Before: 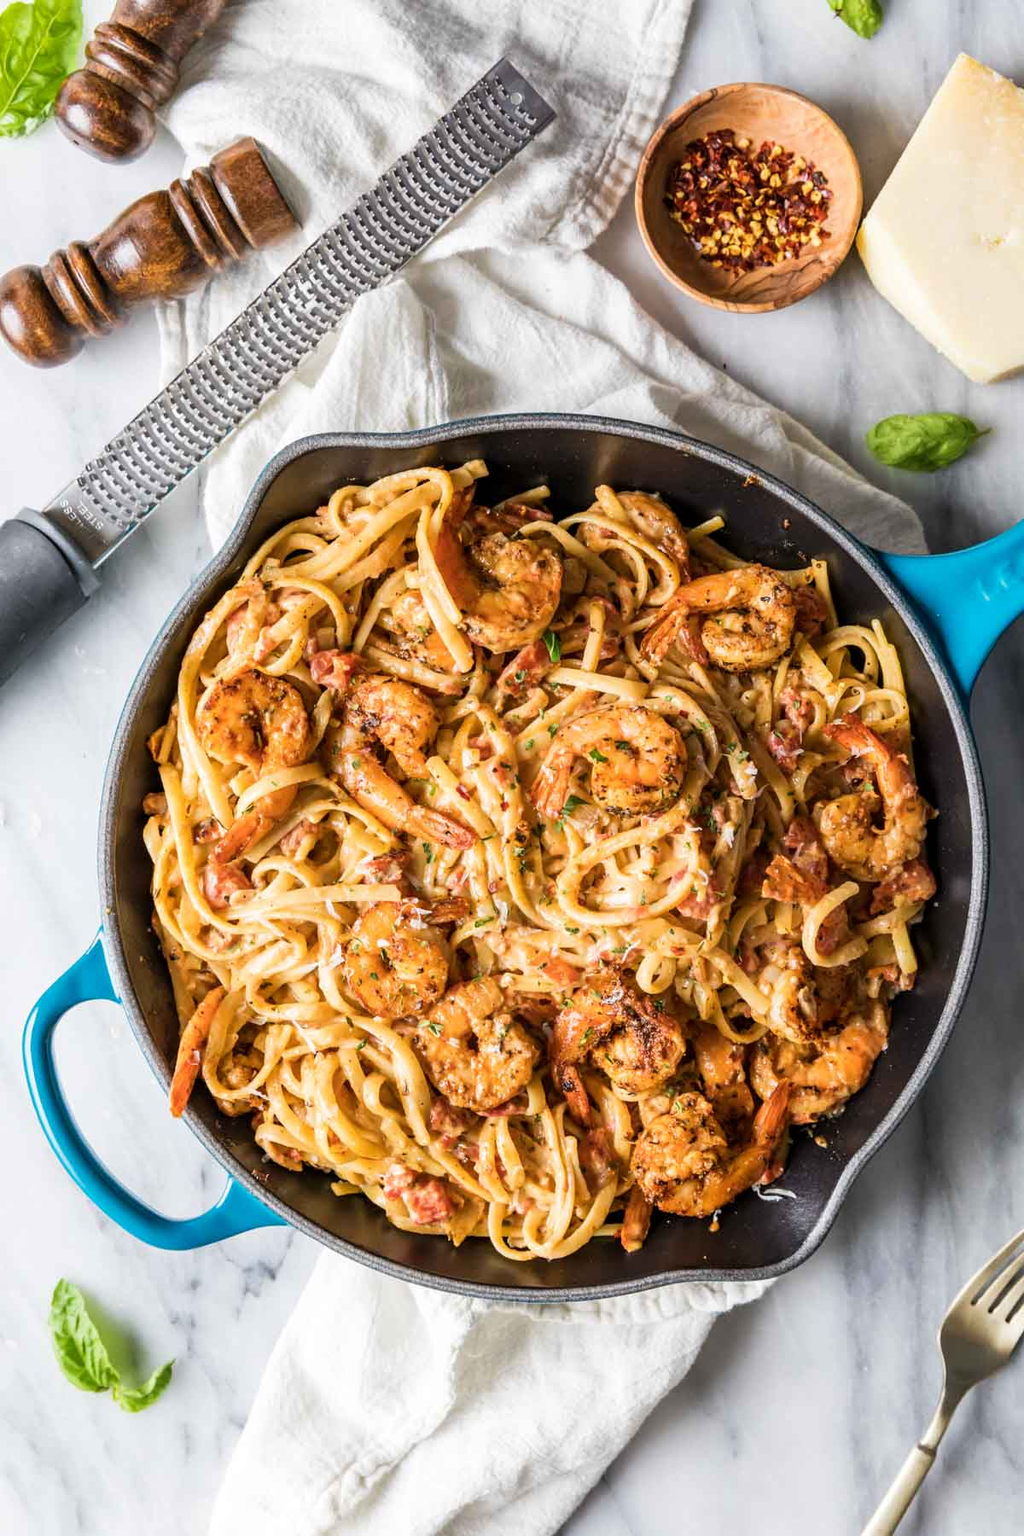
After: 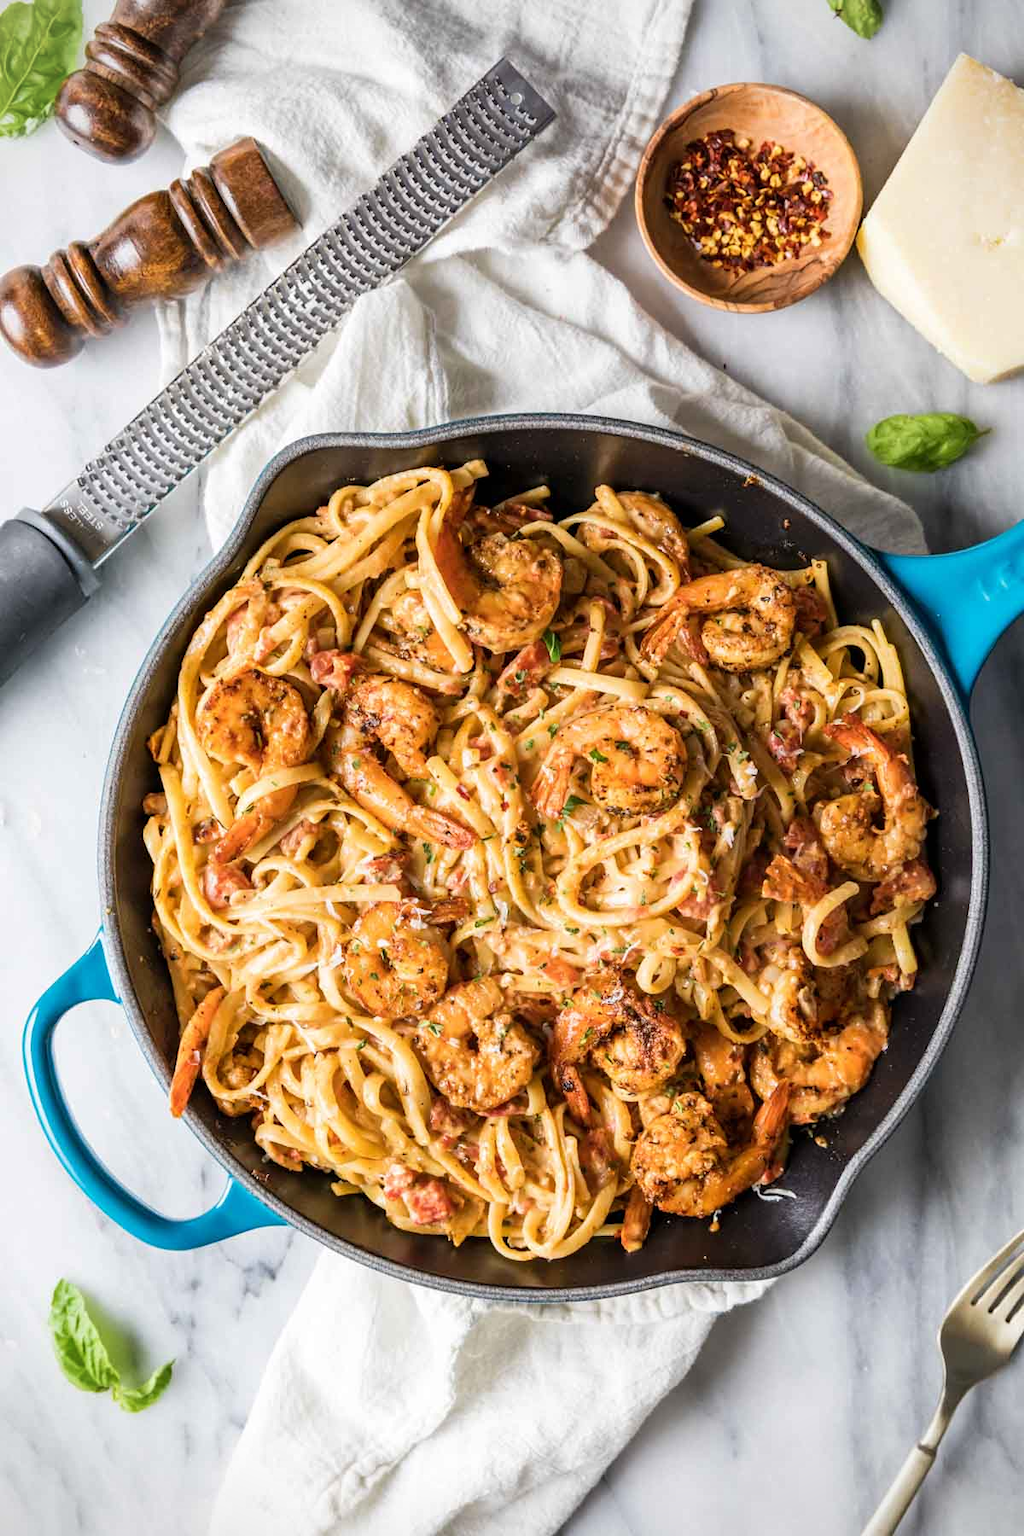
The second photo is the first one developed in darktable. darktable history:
vignetting: fall-off start 92.39%
